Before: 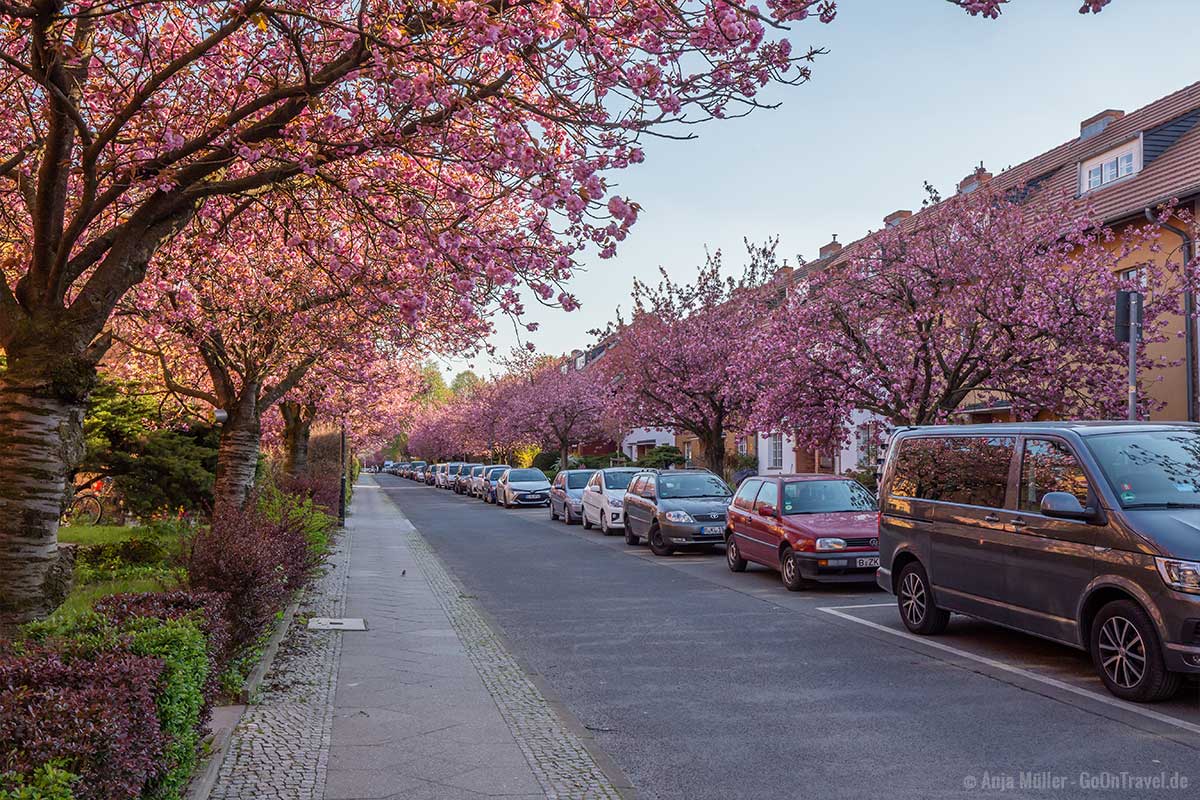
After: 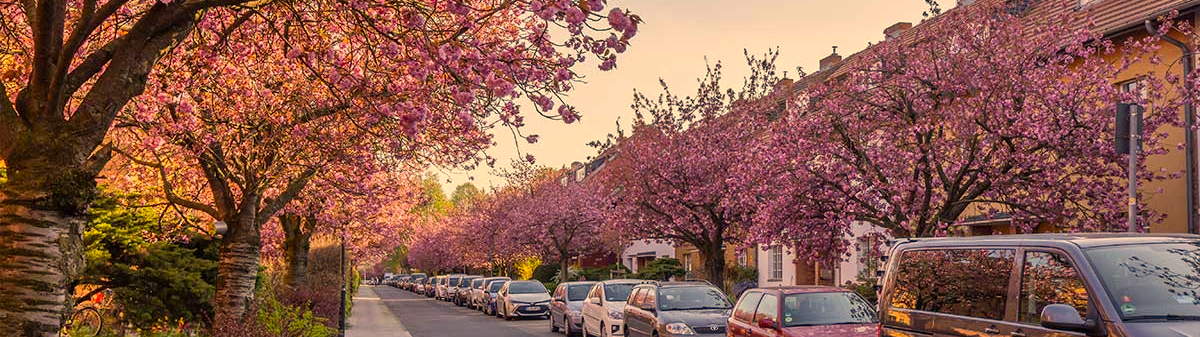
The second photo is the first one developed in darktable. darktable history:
crop and rotate: top 23.506%, bottom 34.248%
shadows and highlights: low approximation 0.01, soften with gaussian
color correction: highlights a* 14.88, highlights b* 32.09
